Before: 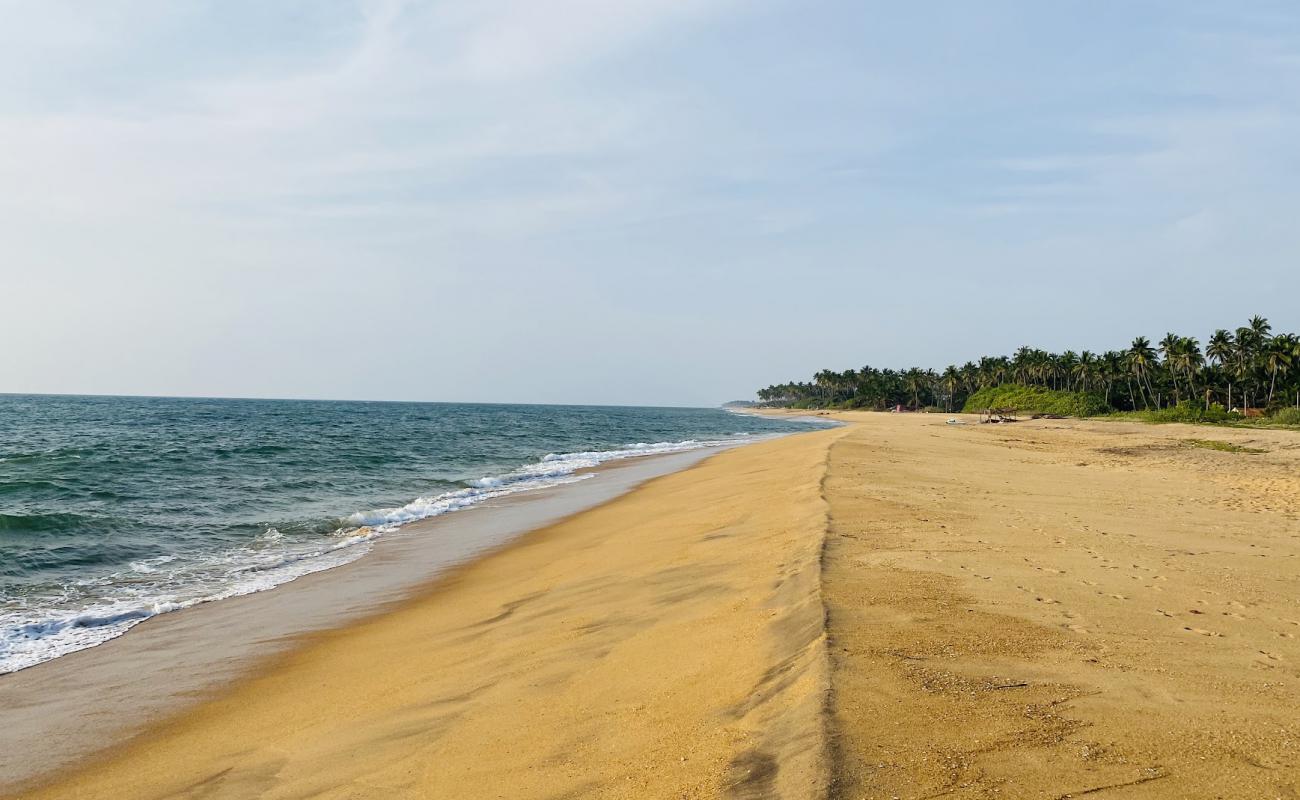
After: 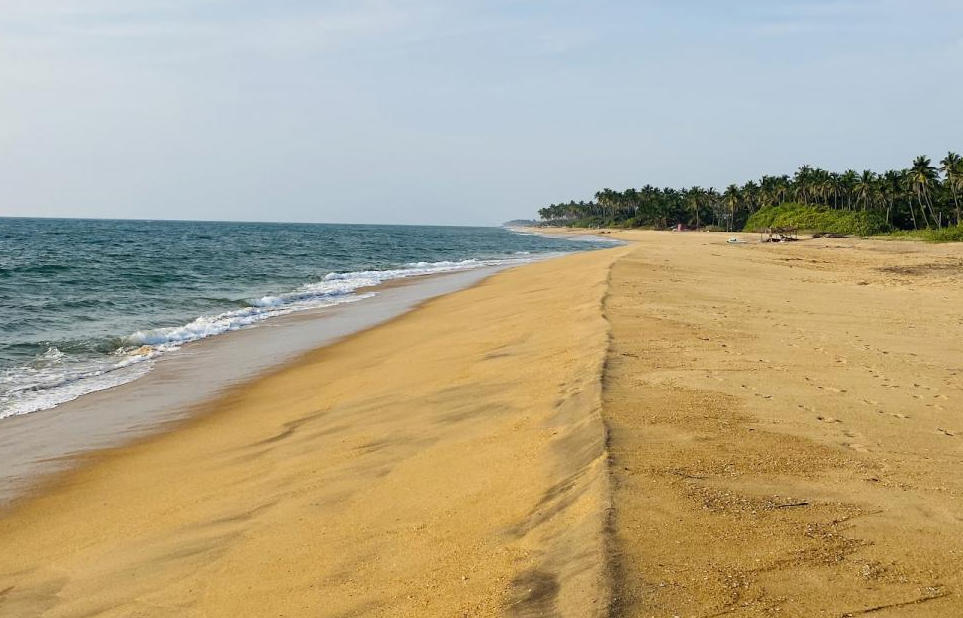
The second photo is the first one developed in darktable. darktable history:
crop: left 16.854%, top 22.626%, right 9.061%
